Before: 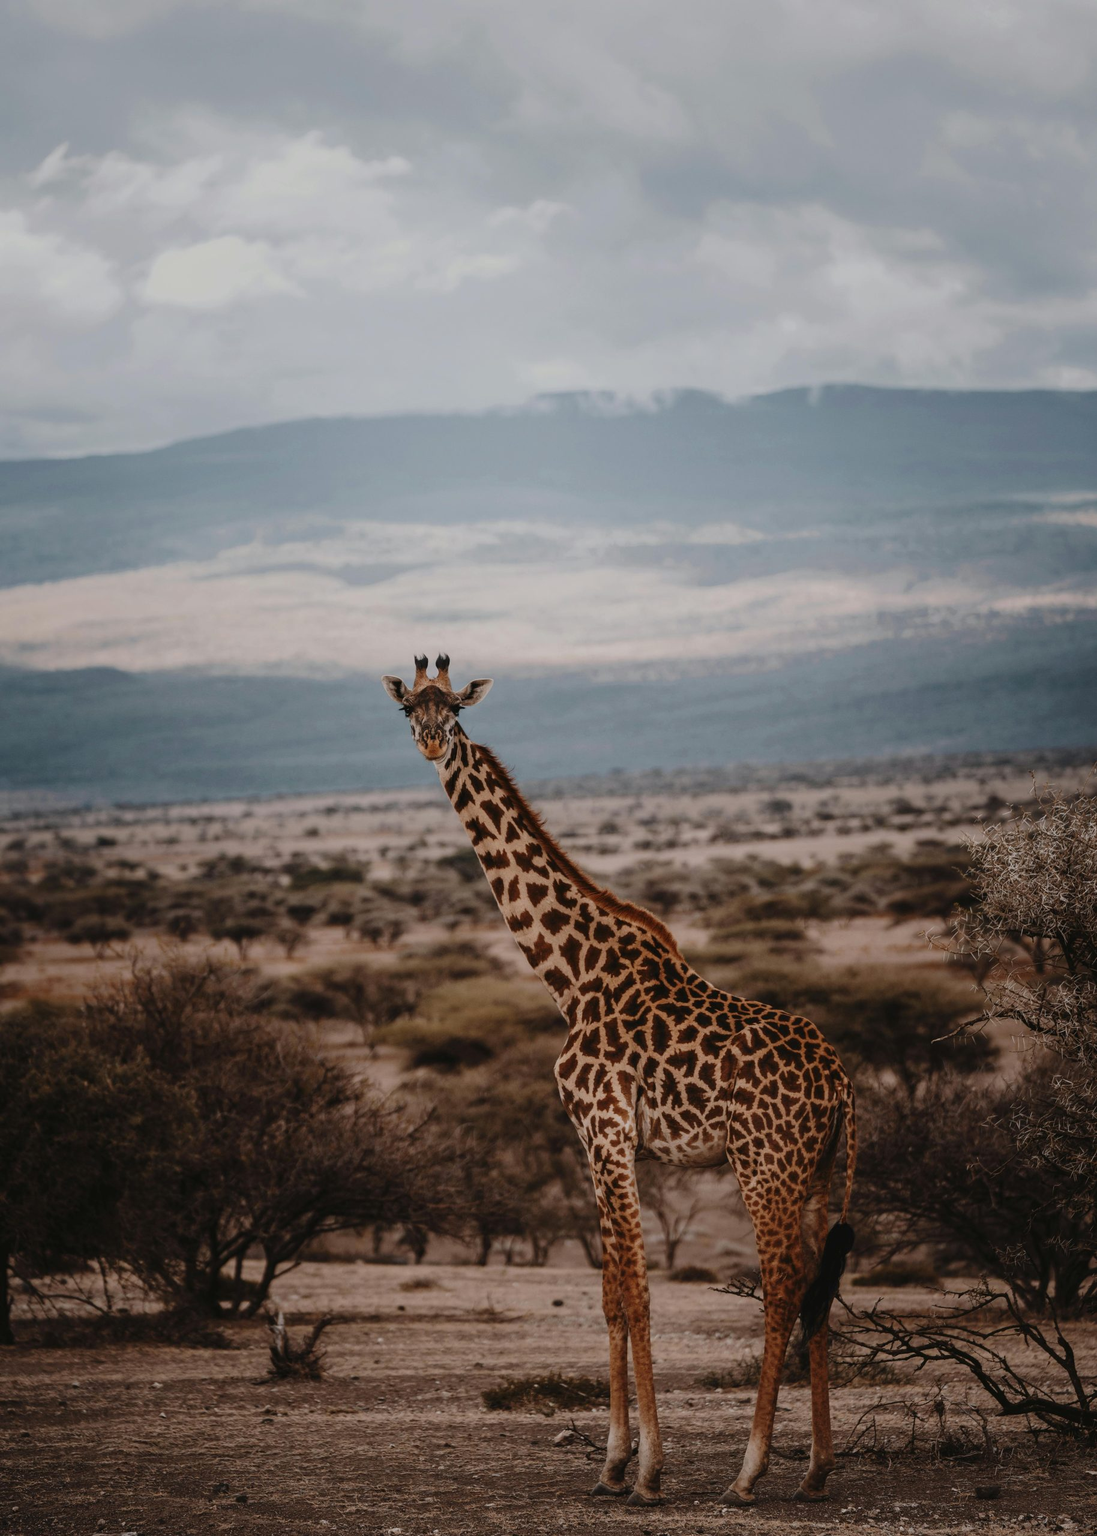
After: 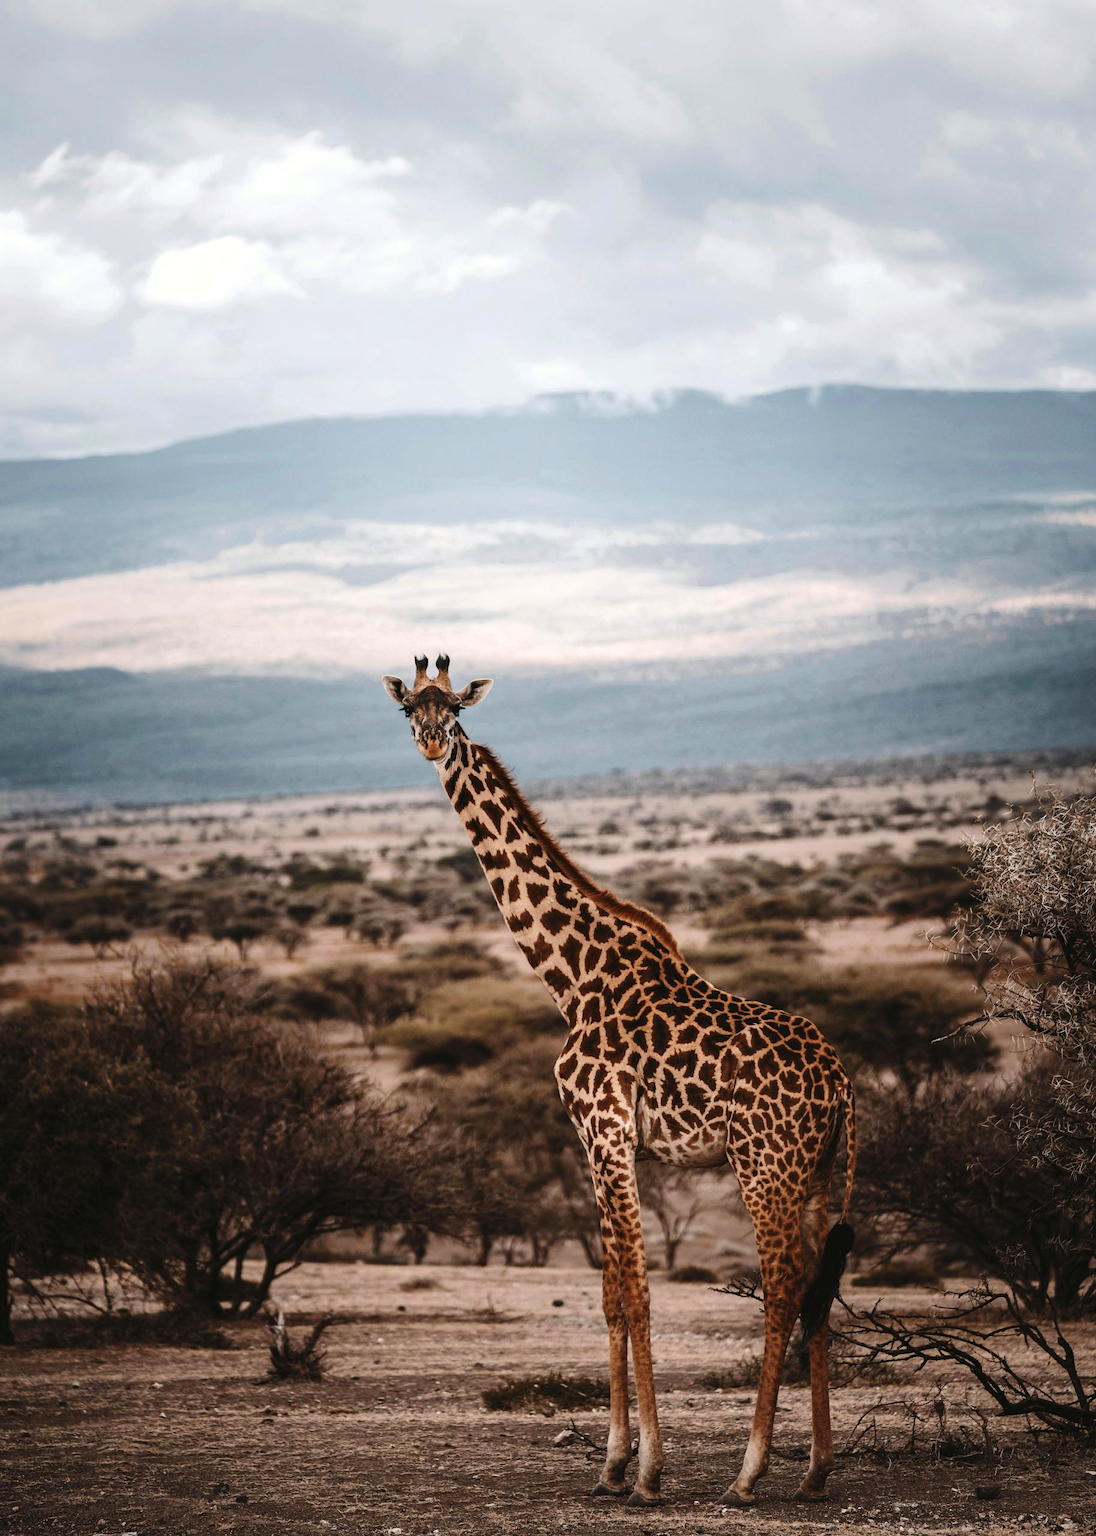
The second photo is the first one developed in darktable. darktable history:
exposure: exposure 0.485 EV, compensate highlight preservation false
tone equalizer: -8 EV -0.417 EV, -7 EV -0.389 EV, -6 EV -0.333 EV, -5 EV -0.222 EV, -3 EV 0.222 EV, -2 EV 0.333 EV, -1 EV 0.389 EV, +0 EV 0.417 EV, edges refinement/feathering 500, mask exposure compensation -1.57 EV, preserve details no
